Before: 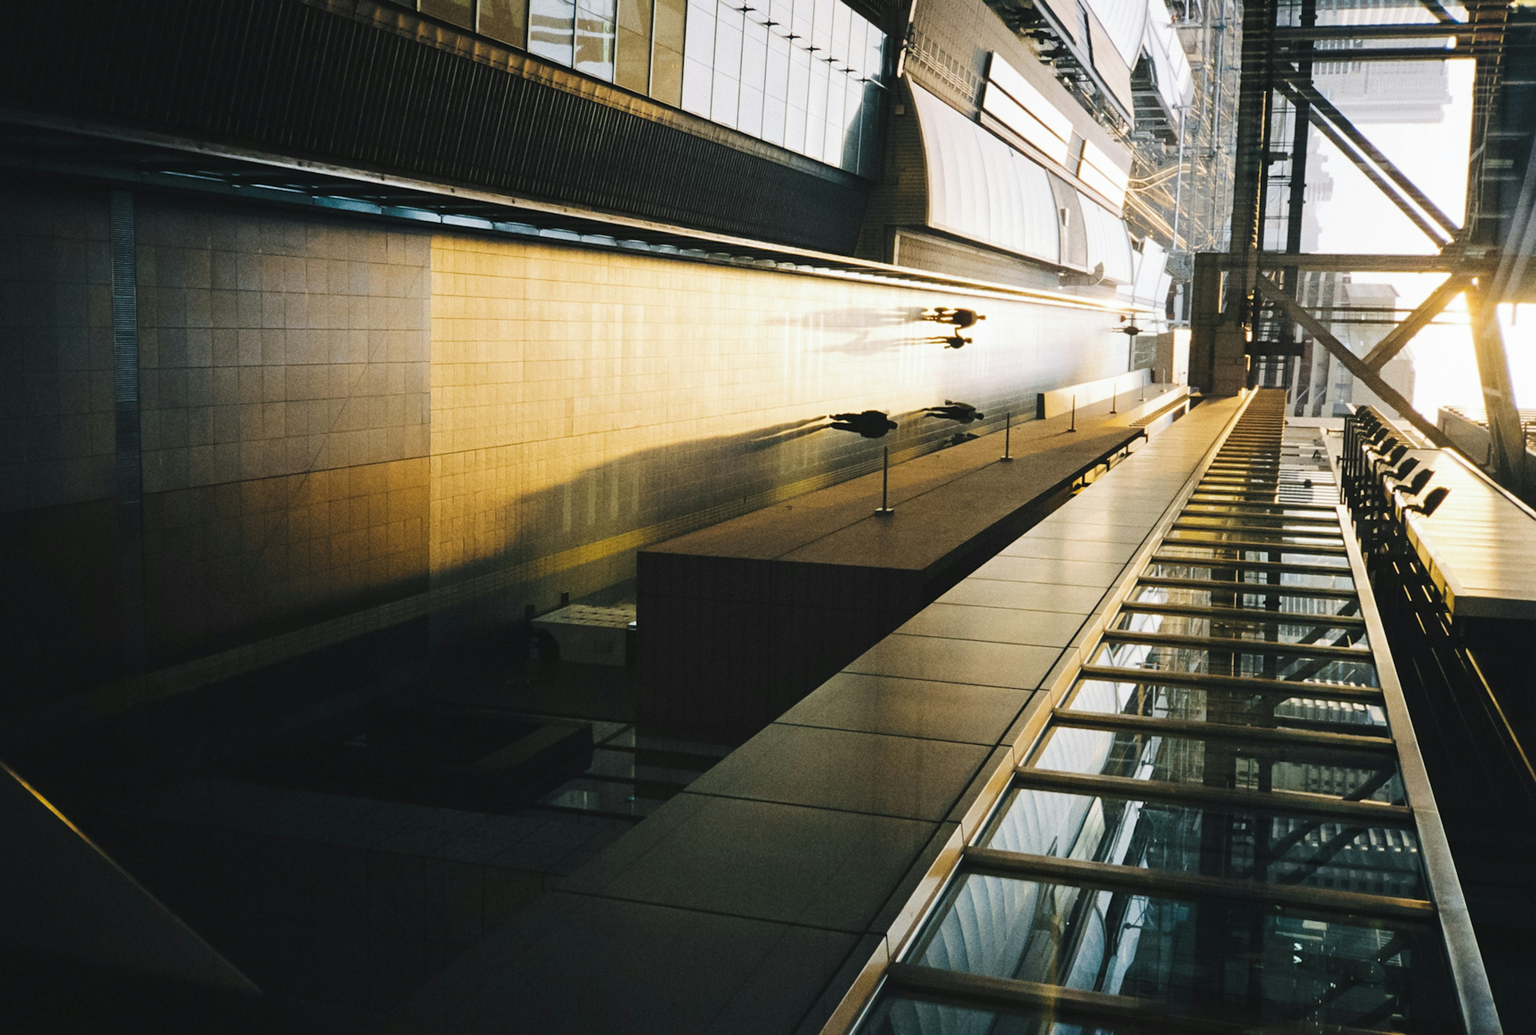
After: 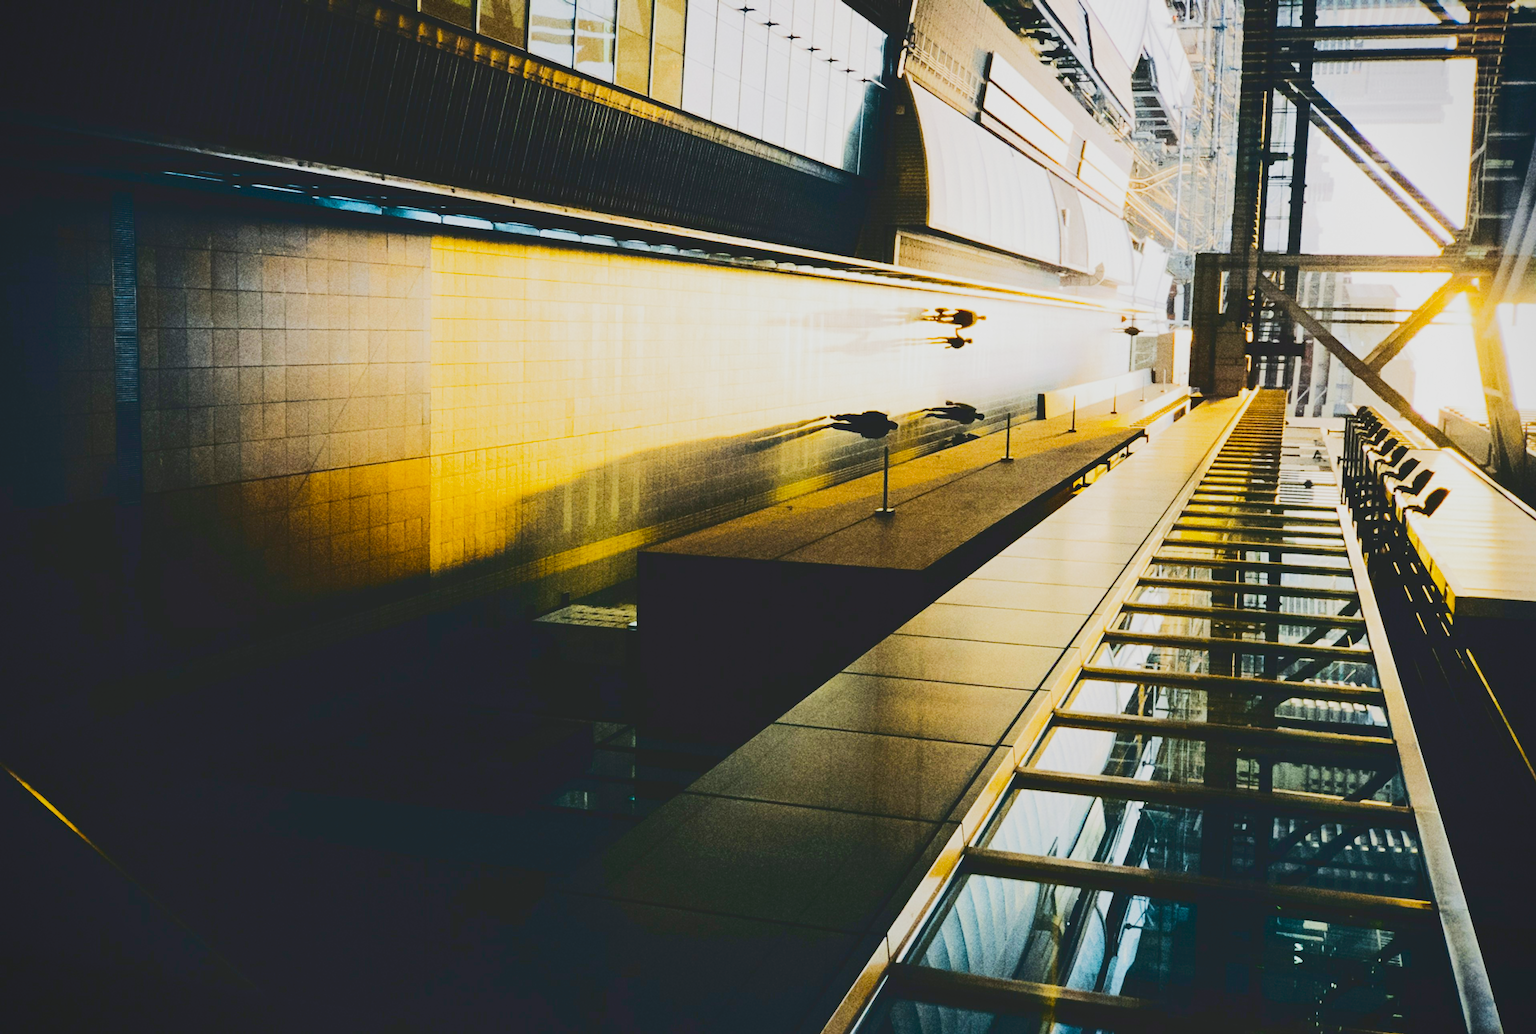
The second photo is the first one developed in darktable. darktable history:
filmic rgb: black relative exposure -7.65 EV, white relative exposure 4.56 EV, threshold 5.97 EV, hardness 3.61, preserve chrominance no, color science v4 (2020), enable highlight reconstruction true
tone curve: curves: ch0 [(0, 0) (0.003, 0.132) (0.011, 0.136) (0.025, 0.14) (0.044, 0.147) (0.069, 0.149) (0.1, 0.156) (0.136, 0.163) (0.177, 0.177) (0.224, 0.2) (0.277, 0.251) (0.335, 0.311) (0.399, 0.387) (0.468, 0.487) (0.543, 0.585) (0.623, 0.675) (0.709, 0.742) (0.801, 0.81) (0.898, 0.867) (1, 1)], color space Lab, linked channels, preserve colors none
exposure: exposure 0.134 EV, compensate highlight preservation false
contrast brightness saturation: contrast 0.204, brightness 0.169, saturation 0.229
color balance rgb: shadows lift › chroma 3.105%, shadows lift › hue 278.54°, perceptual saturation grading › global saturation 24.928%
vignetting: fall-off start 91.1%, brightness -0.409, saturation -0.3
